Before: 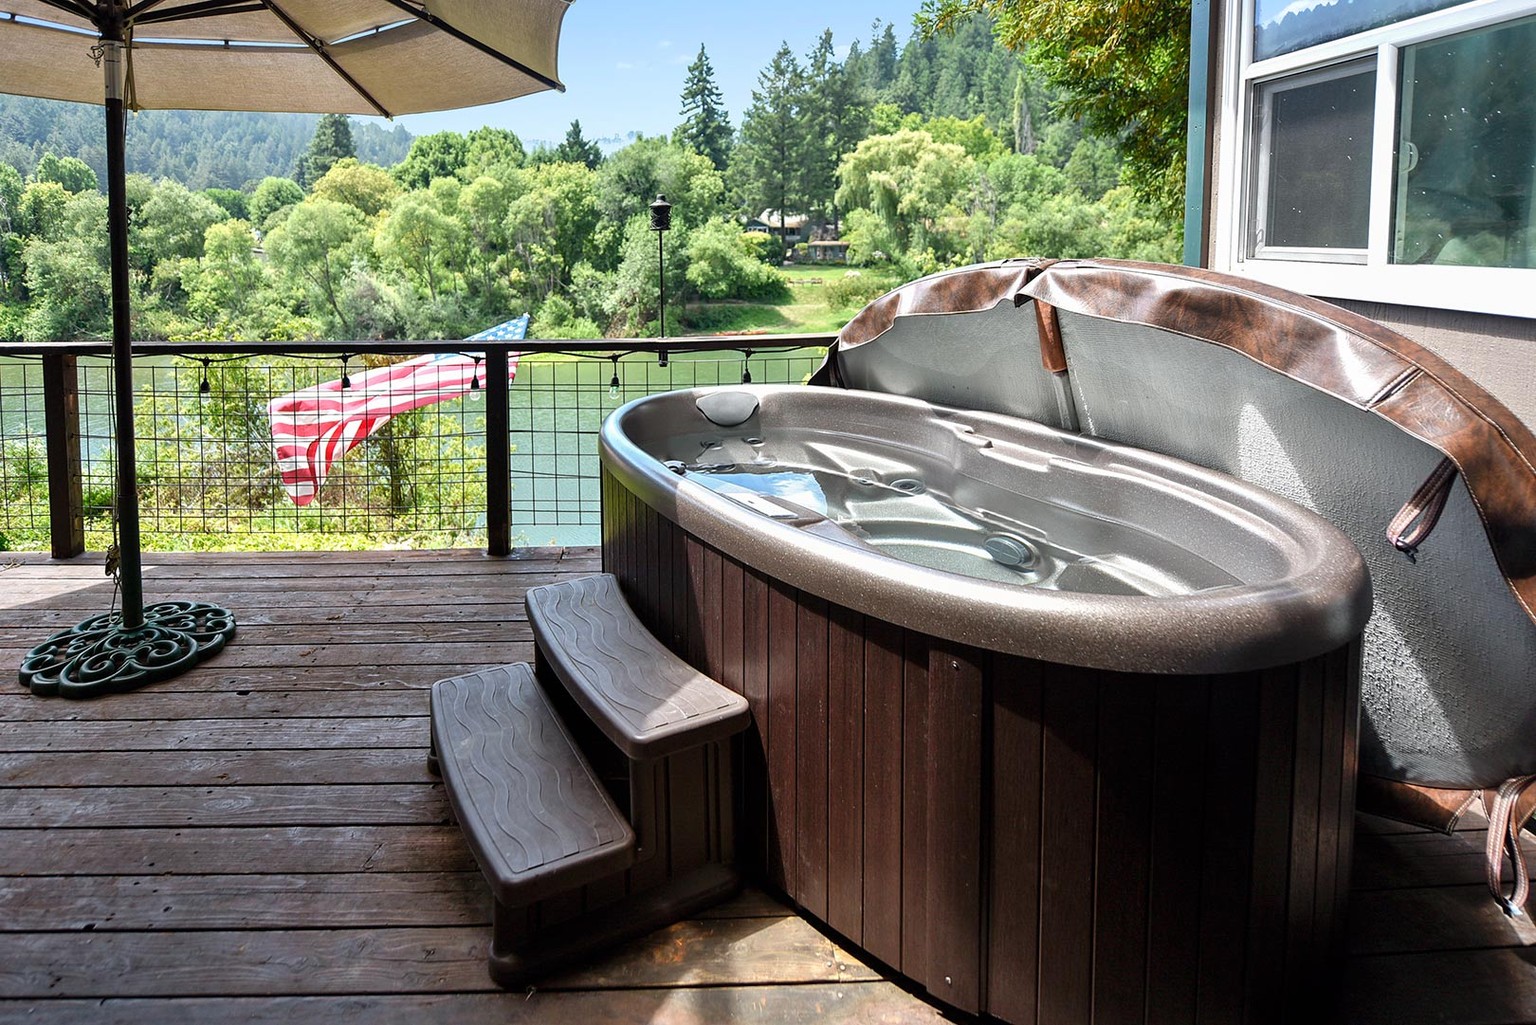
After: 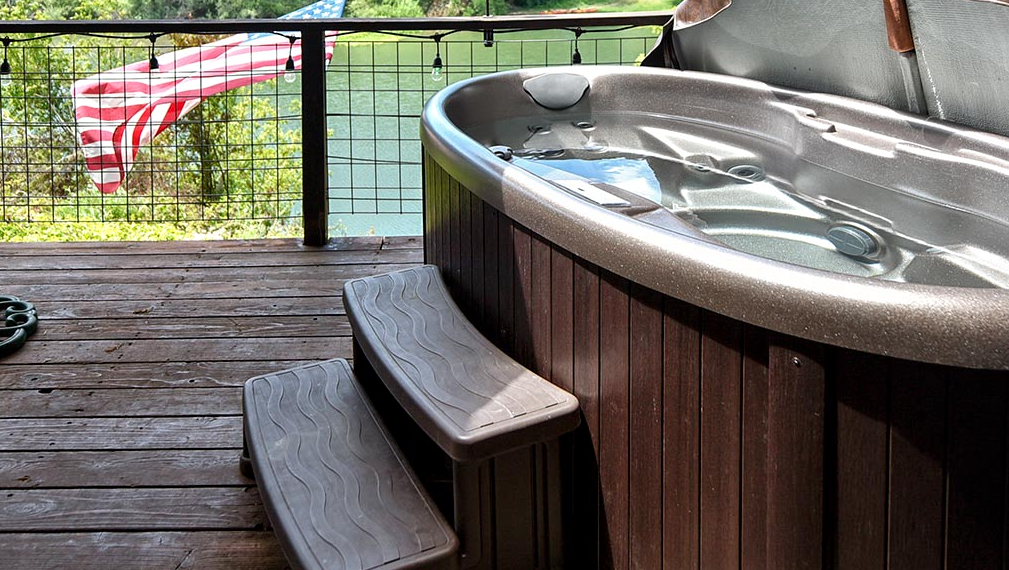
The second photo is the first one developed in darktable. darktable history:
local contrast: mode bilateral grid, contrast 20, coarseness 50, detail 119%, midtone range 0.2
crop: left 13.077%, top 31.471%, right 24.601%, bottom 15.752%
